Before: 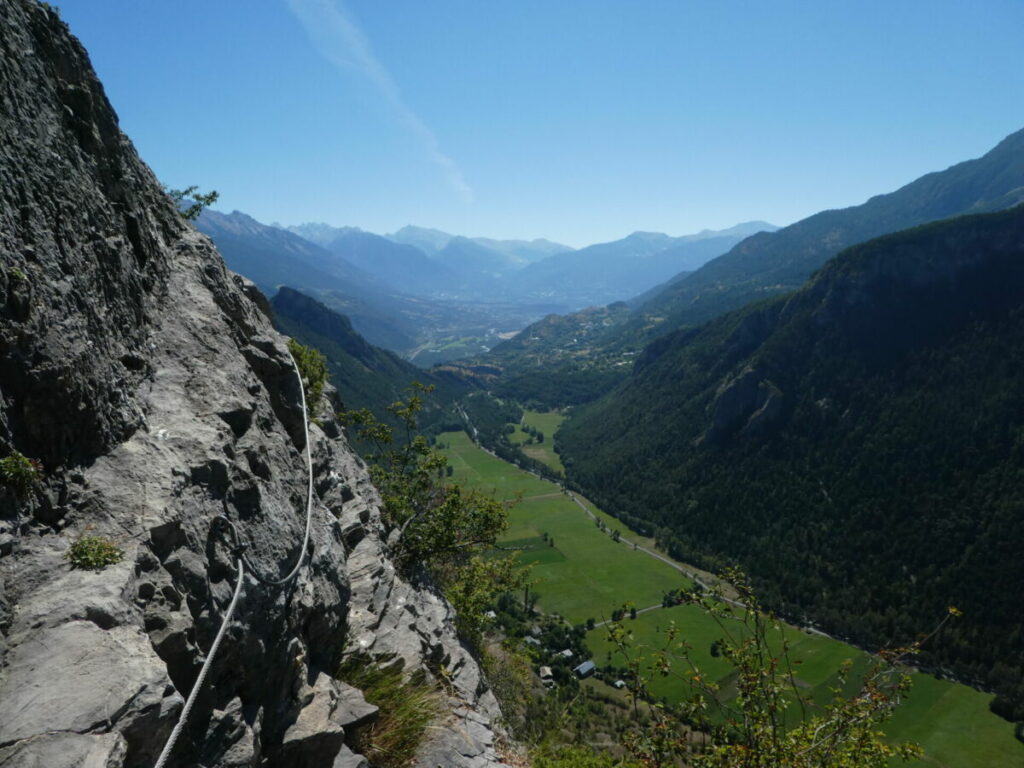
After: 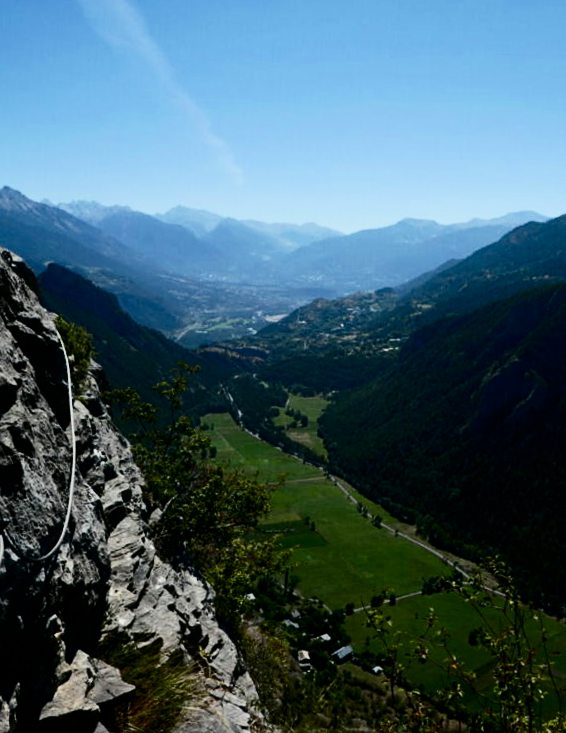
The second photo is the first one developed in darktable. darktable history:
sharpen: amount 0.2
rotate and perspective: rotation 1.57°, crop left 0.018, crop right 0.982, crop top 0.039, crop bottom 0.961
crop and rotate: left 22.516%, right 21.234%
shadows and highlights: shadows -12.5, white point adjustment 4, highlights 28.33
filmic rgb: black relative exposure -7.15 EV, white relative exposure 5.36 EV, hardness 3.02, color science v6 (2022)
contrast brightness saturation: contrast 0.32, brightness -0.08, saturation 0.17
